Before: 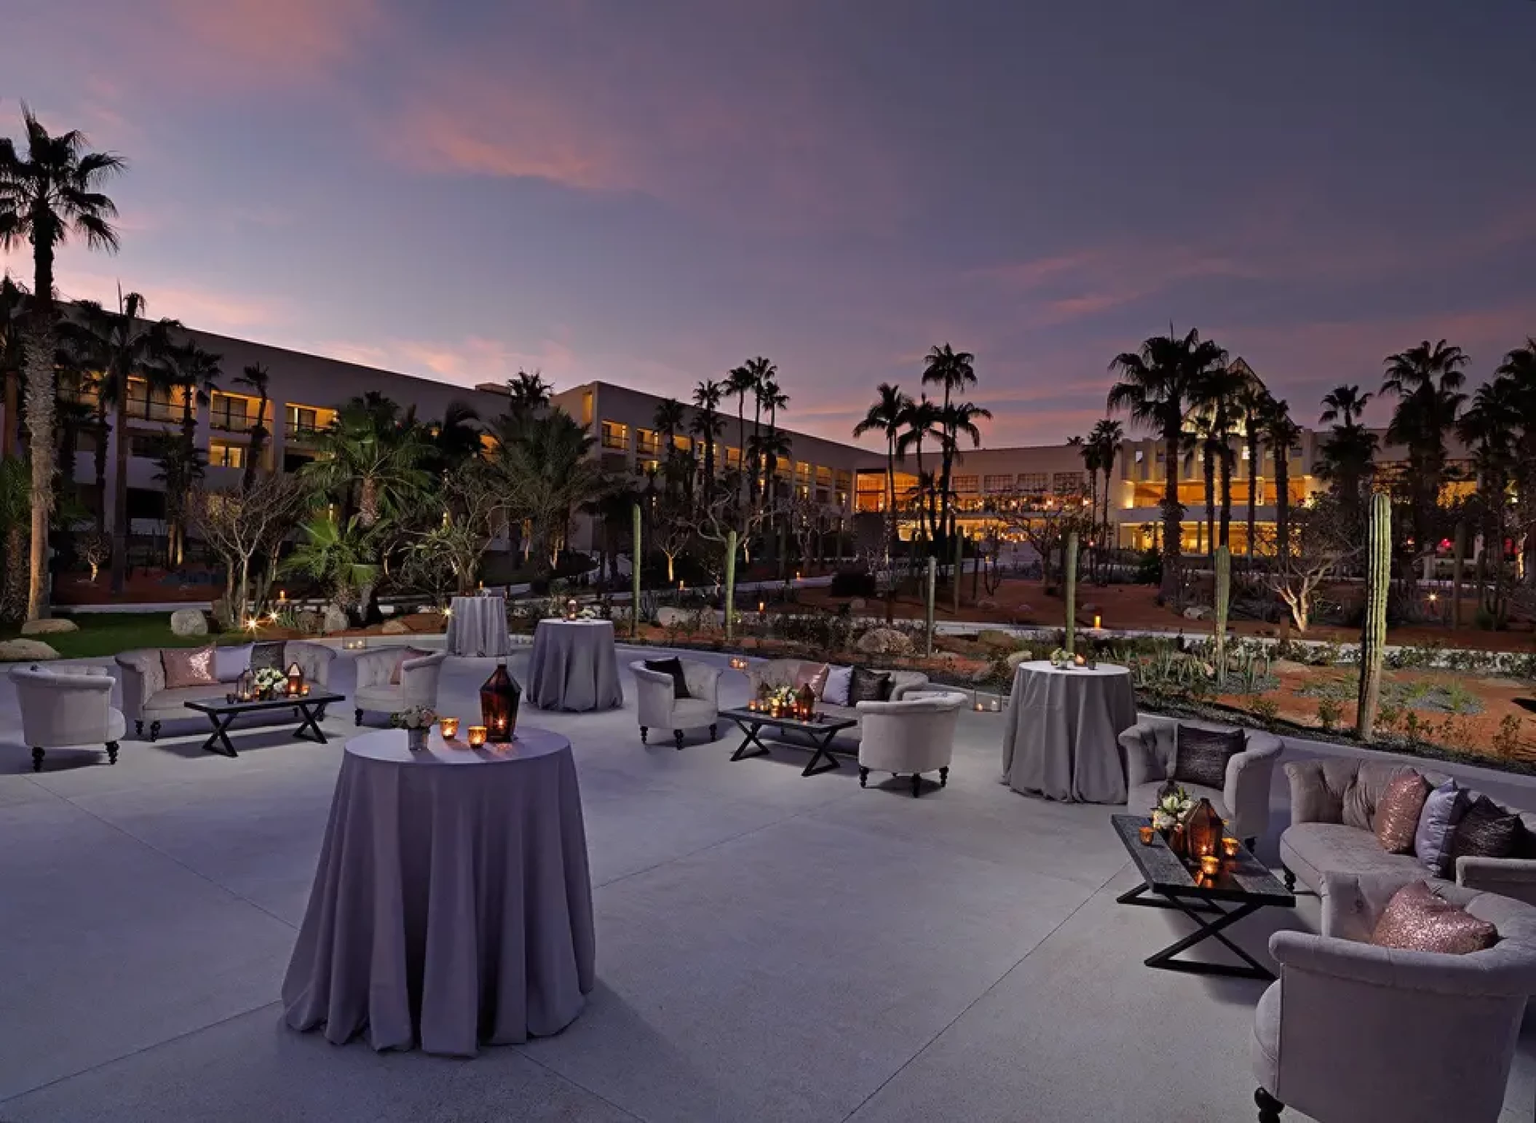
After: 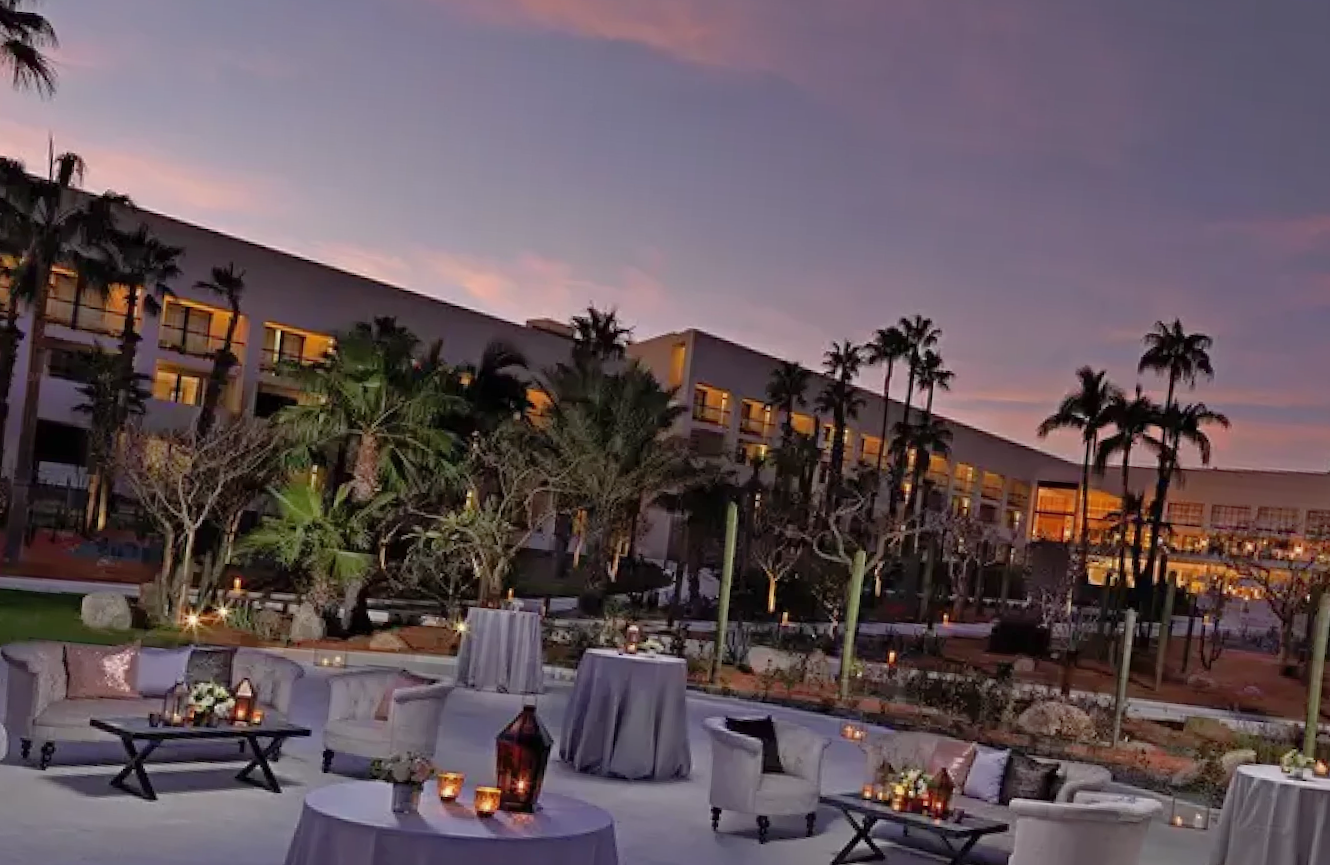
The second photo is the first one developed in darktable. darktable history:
shadows and highlights: on, module defaults
crop and rotate: angle -4.99°, left 2.122%, top 6.945%, right 27.566%, bottom 30.519%
